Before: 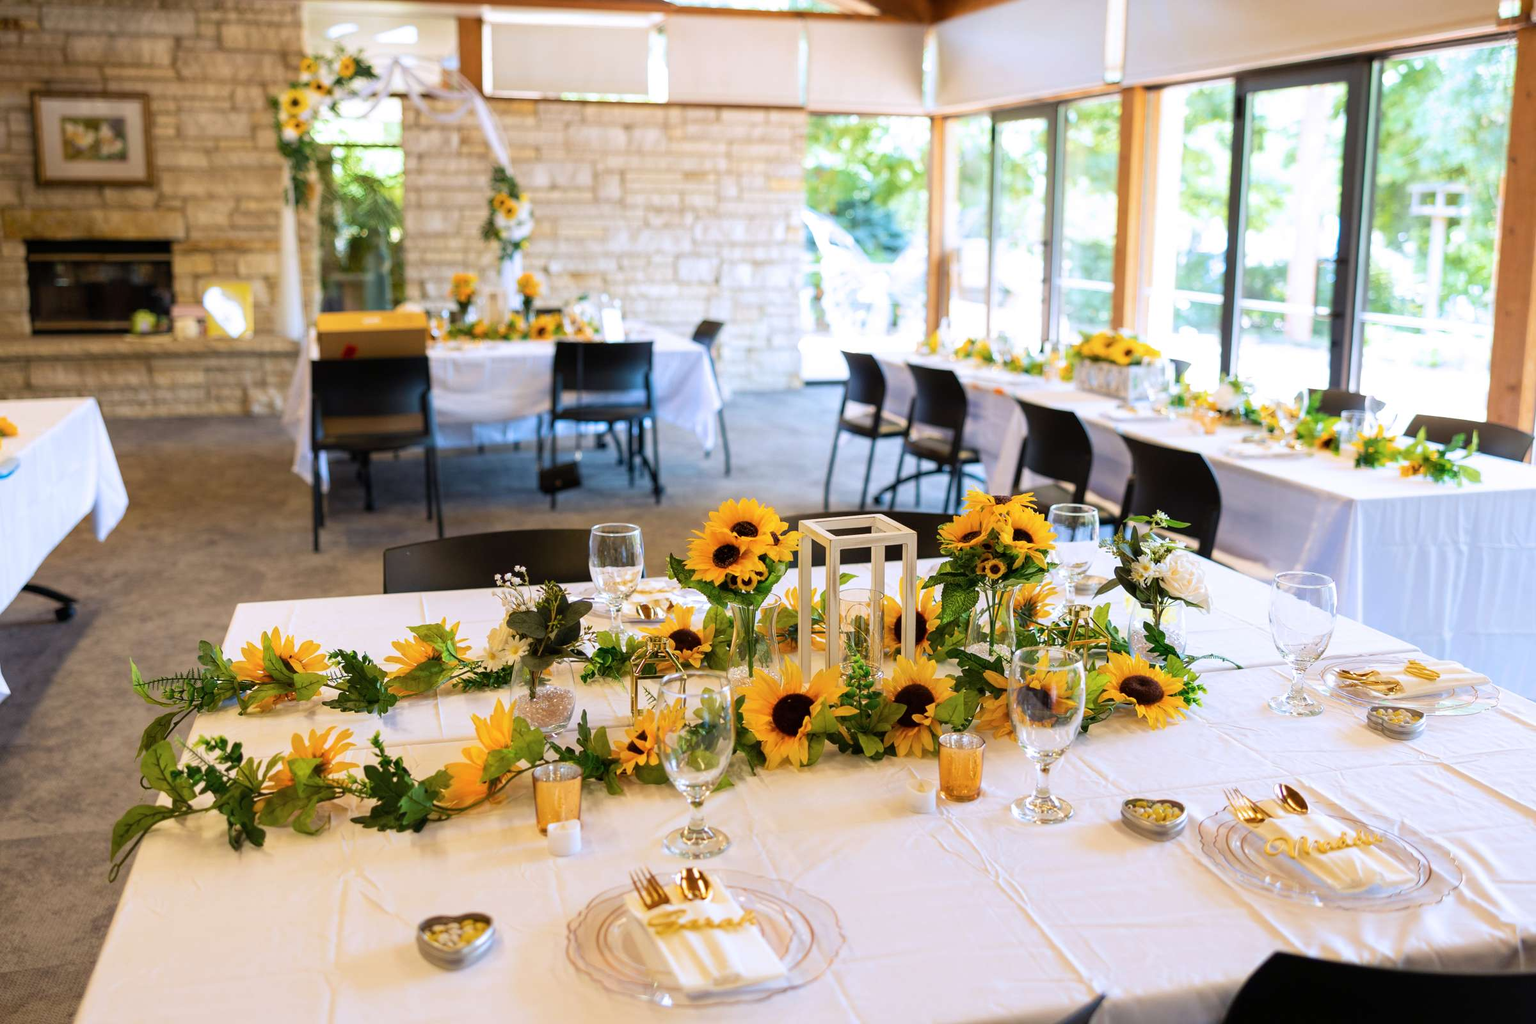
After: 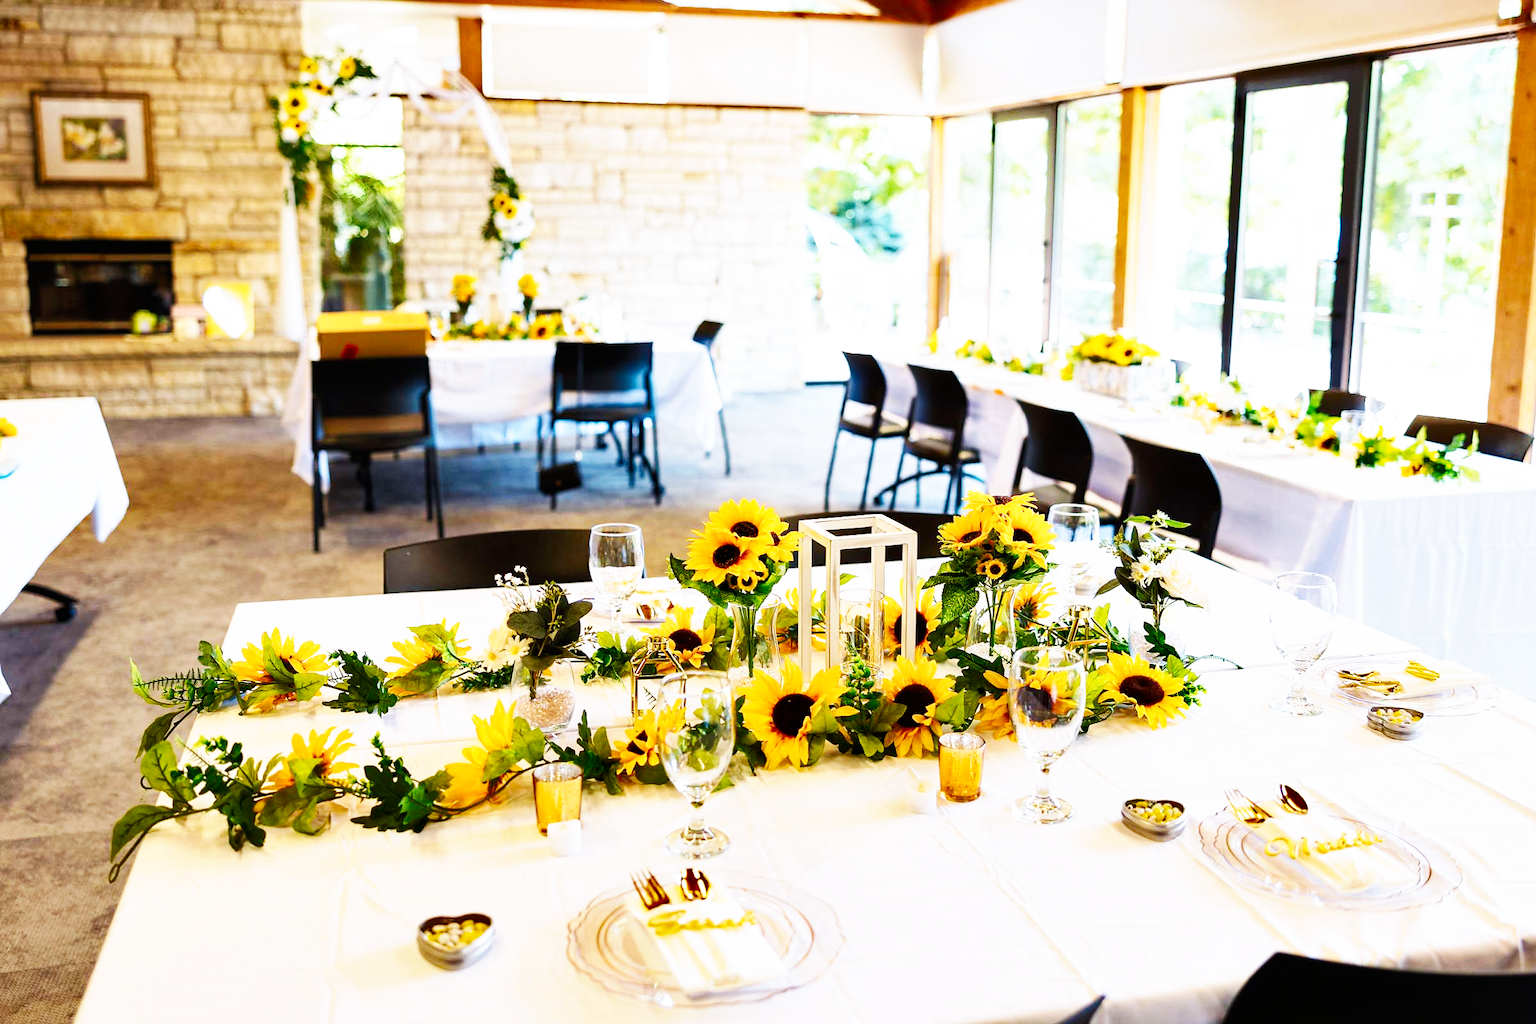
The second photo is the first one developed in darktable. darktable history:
sharpen: radius 1.514, amount 0.356, threshold 1.66
base curve: curves: ch0 [(0, 0) (0.007, 0.004) (0.027, 0.03) (0.046, 0.07) (0.207, 0.54) (0.442, 0.872) (0.673, 0.972) (1, 1)], preserve colors none
shadows and highlights: radius 131.5, soften with gaussian
